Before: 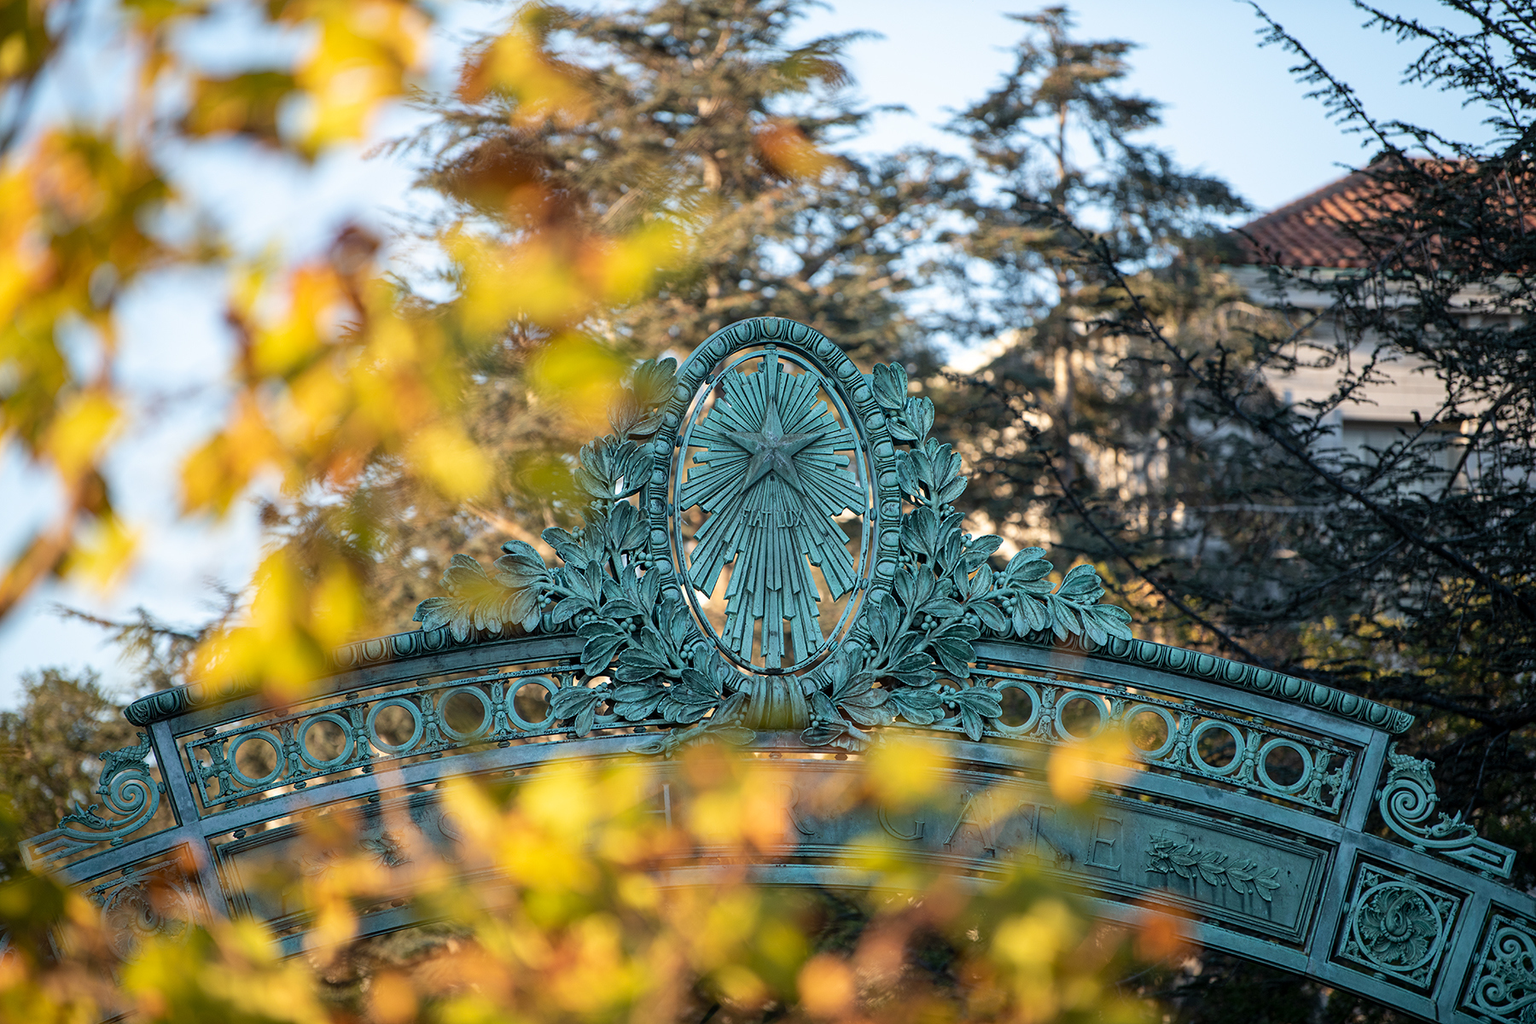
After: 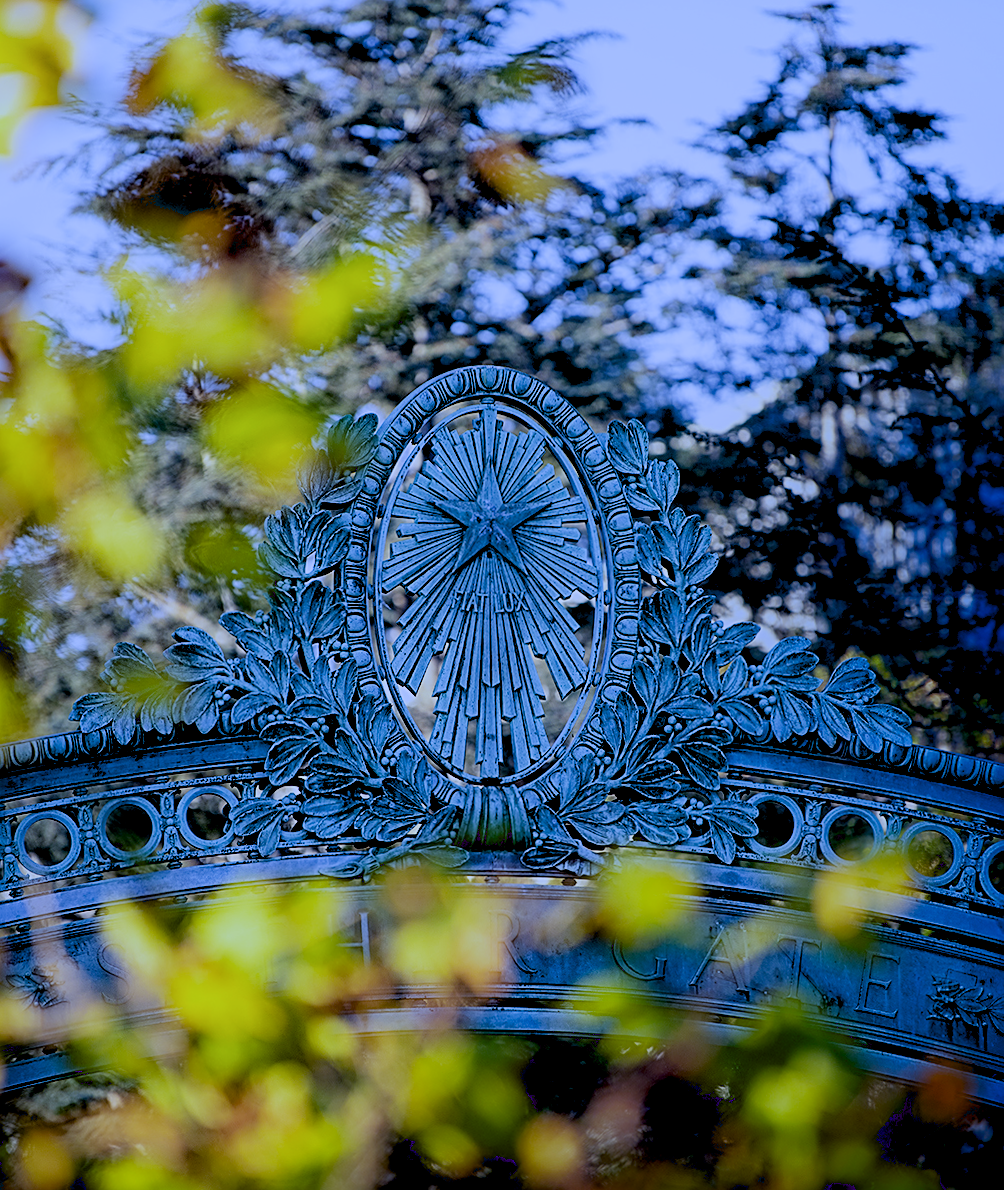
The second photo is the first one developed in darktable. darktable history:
exposure: black level correction 0.047, exposure 0.013 EV, compensate highlight preservation false
local contrast: mode bilateral grid, contrast 20, coarseness 50, detail 120%, midtone range 0.2
shadows and highlights: shadows -70, highlights 35, soften with gaussian
crop and rotate: left 22.516%, right 21.234%
filmic rgb: black relative exposure -7.65 EV, white relative exposure 4.56 EV, hardness 3.61
sharpen: on, module defaults
white balance: red 0.766, blue 1.537
rotate and perspective: rotation 0.192°, lens shift (horizontal) -0.015, crop left 0.005, crop right 0.996, crop top 0.006, crop bottom 0.99
